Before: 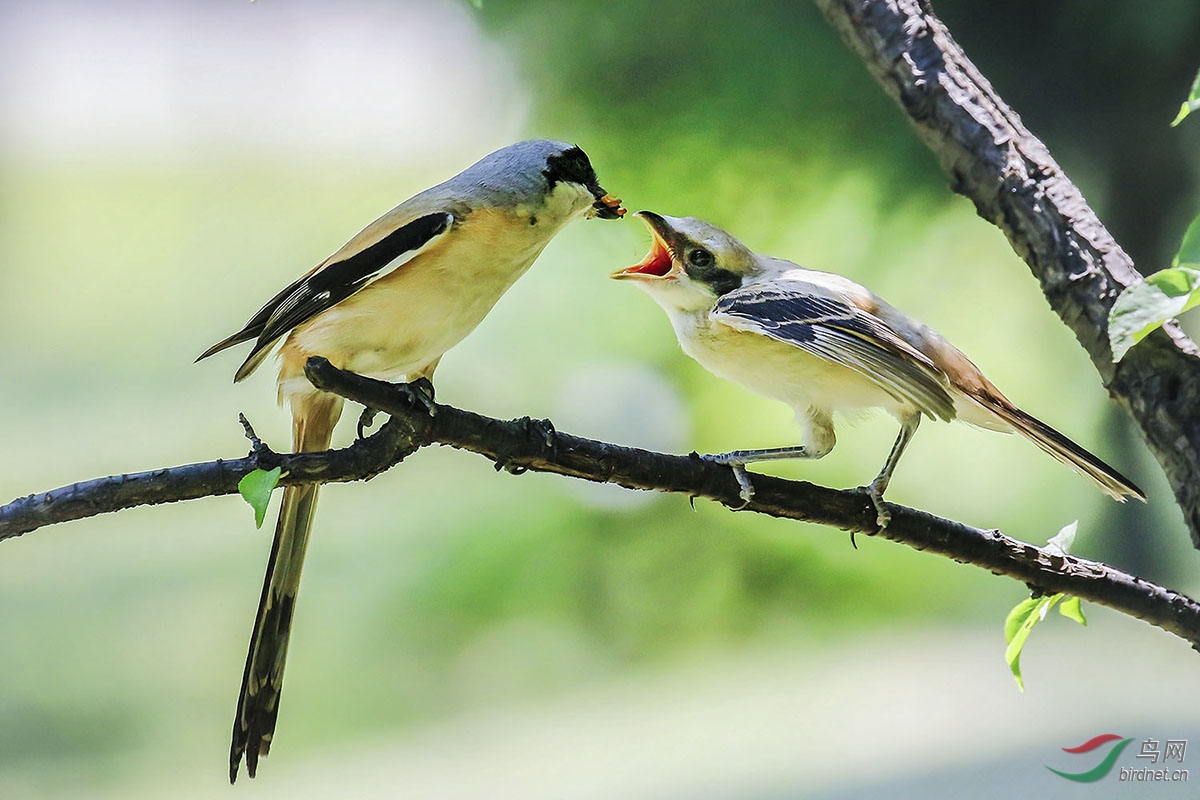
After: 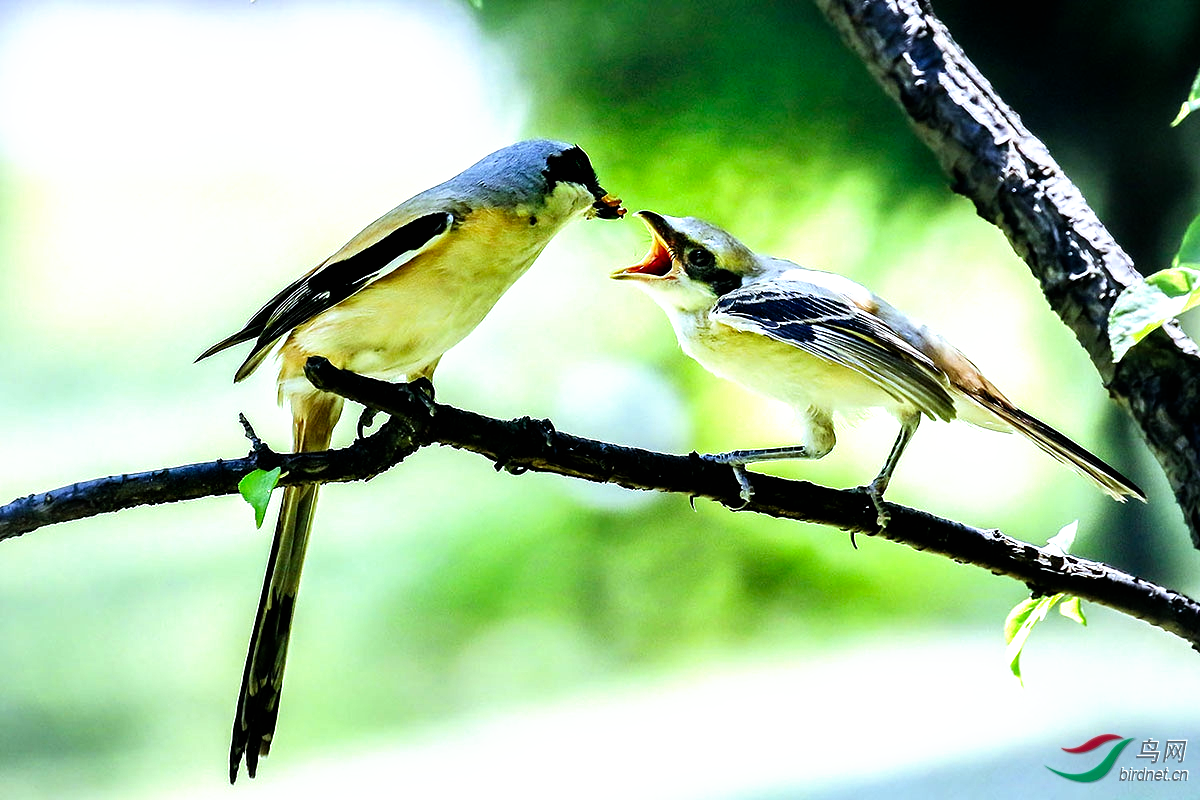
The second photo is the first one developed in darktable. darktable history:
filmic rgb: black relative exposure -8.2 EV, white relative exposure 2.2 EV, threshold 3 EV, hardness 7.11, latitude 85.74%, contrast 1.696, highlights saturation mix -4%, shadows ↔ highlights balance -2.69%, preserve chrominance no, color science v5 (2021), contrast in shadows safe, contrast in highlights safe, enable highlight reconstruction true
white balance: red 0.925, blue 1.046
